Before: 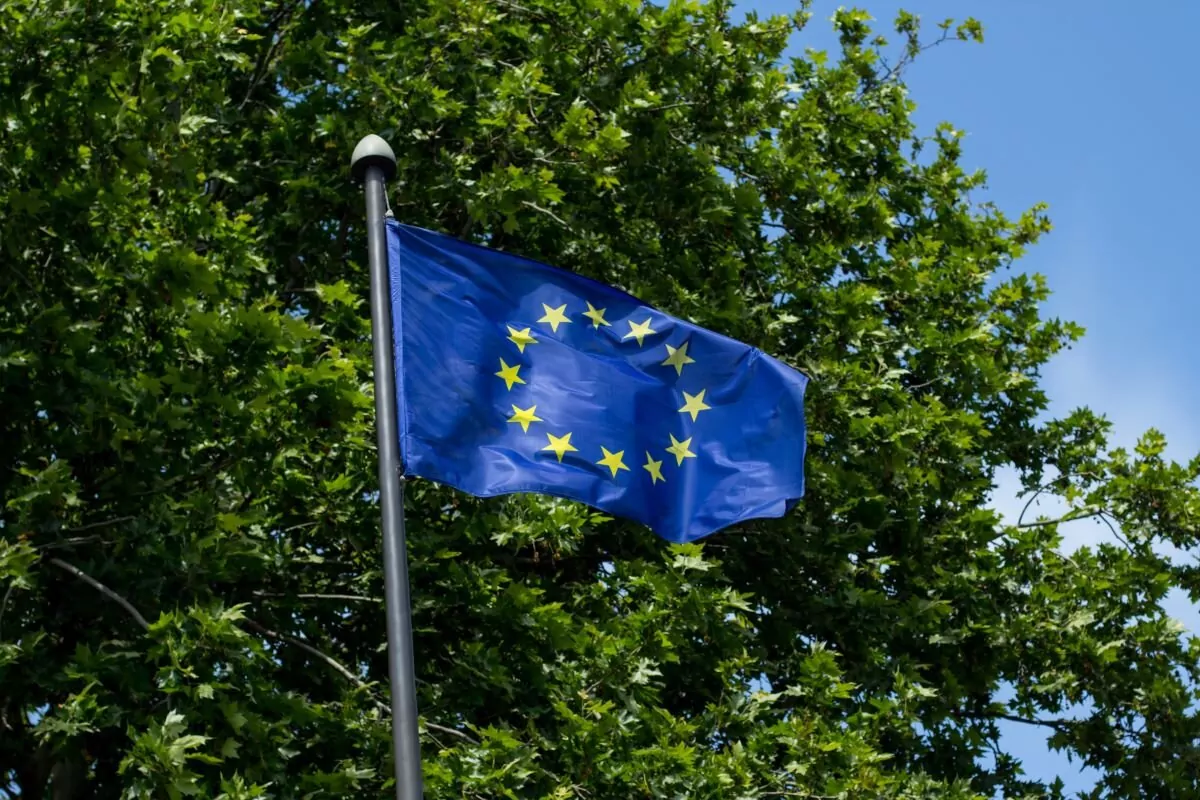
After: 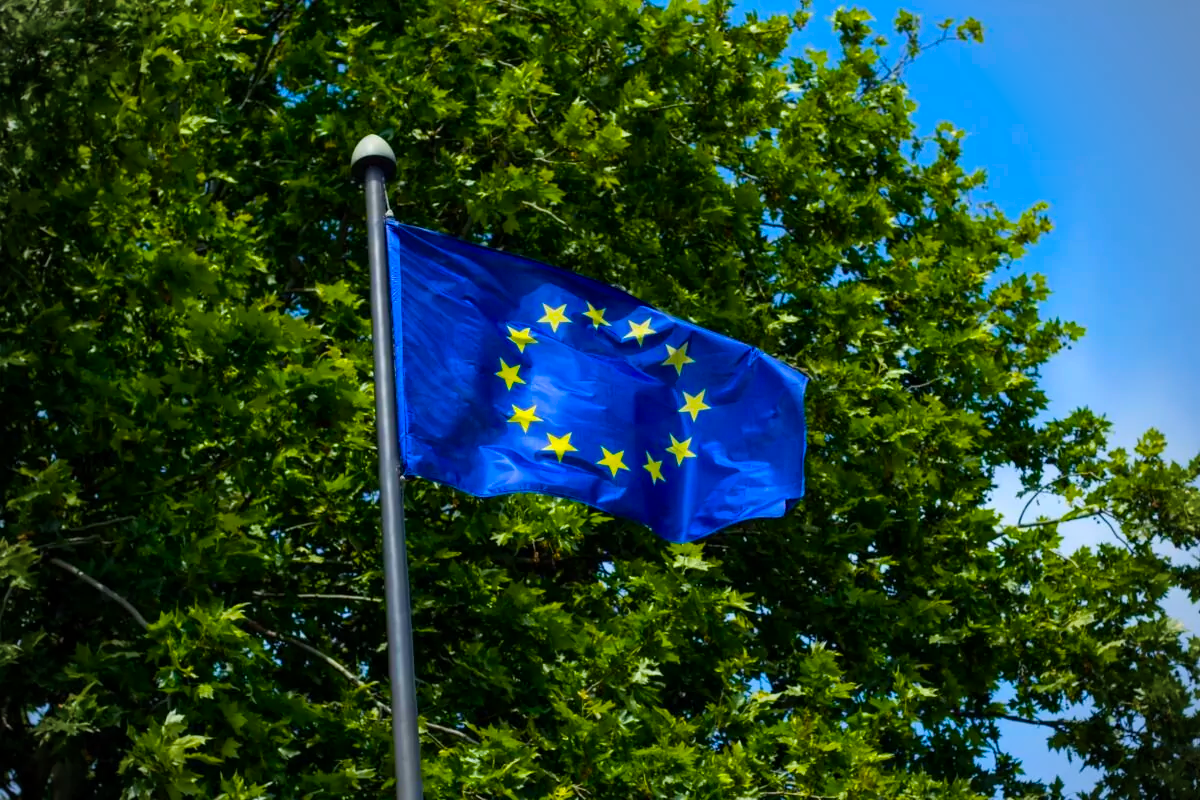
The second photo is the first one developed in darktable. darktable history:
color balance rgb: linear chroma grading › global chroma 23.15%, perceptual saturation grading › global saturation 28.7%, perceptual saturation grading › mid-tones 12.04%, perceptual saturation grading › shadows 10.19%, global vibrance 22.22%
vignetting: fall-off radius 45%, brightness -0.33
